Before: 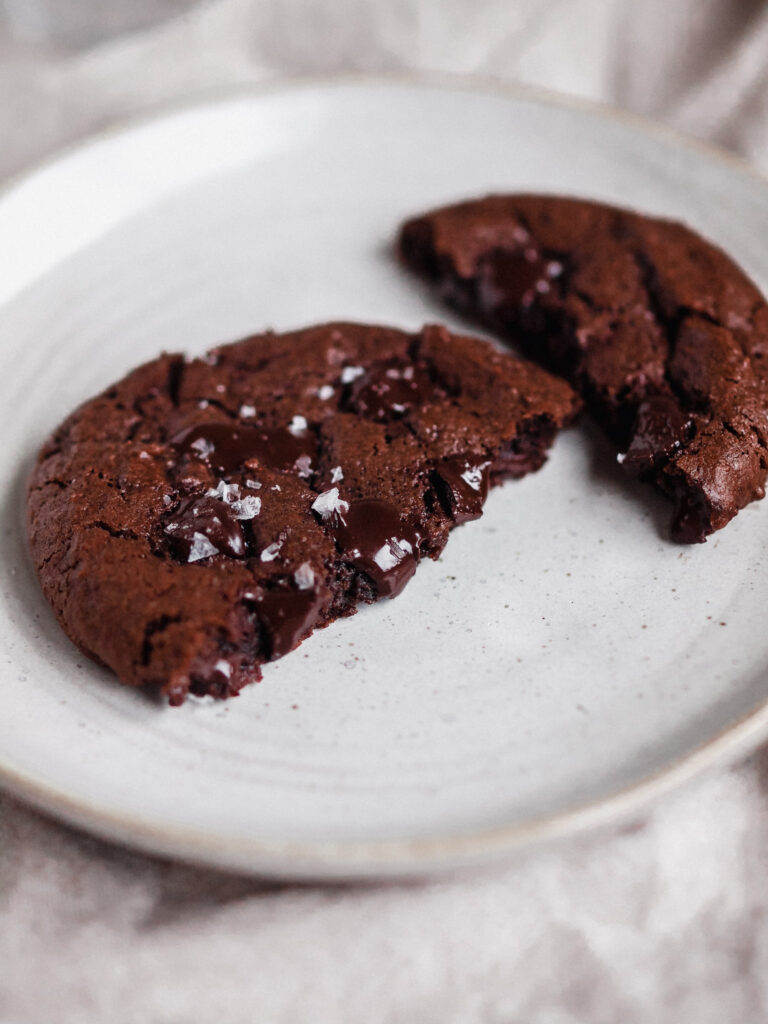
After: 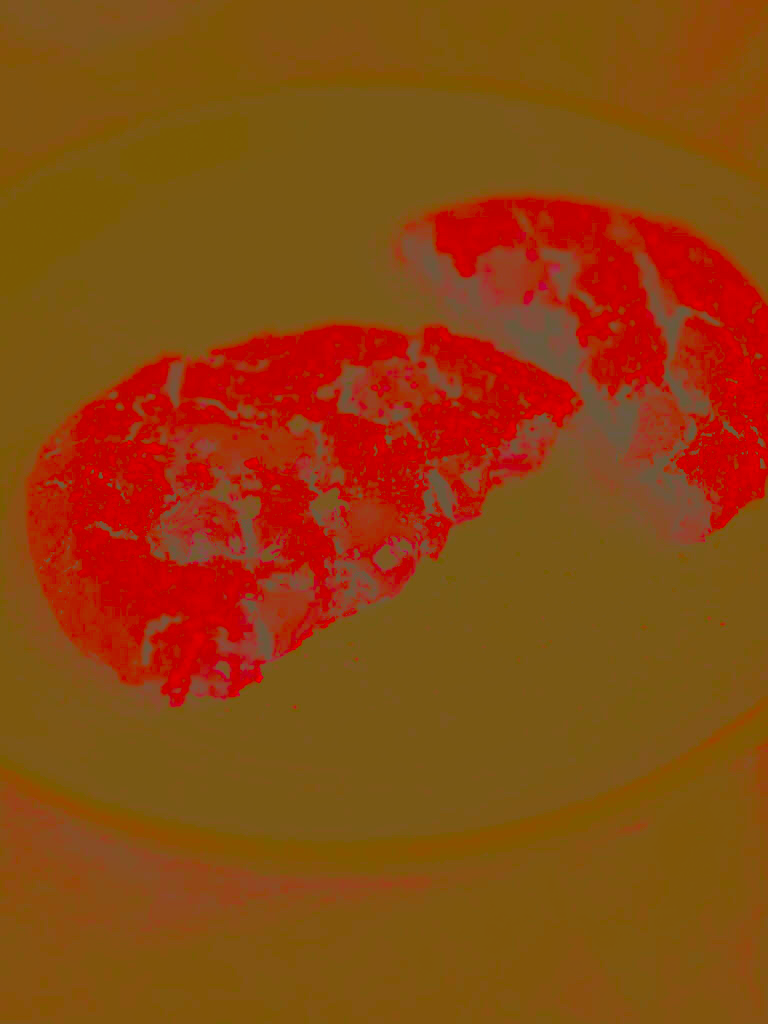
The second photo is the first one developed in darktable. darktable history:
color correction: highlights a* -5.3, highlights b* 9.8, shadows a* 9.8, shadows b* 24.26
white balance: red 1.045, blue 0.932
exposure: black level correction 0, exposure 0.9 EV, compensate highlight preservation false
contrast brightness saturation: contrast -0.99, brightness -0.17, saturation 0.75
sharpen: on, module defaults
color balance rgb: perceptual saturation grading › global saturation 30%, global vibrance 20%
